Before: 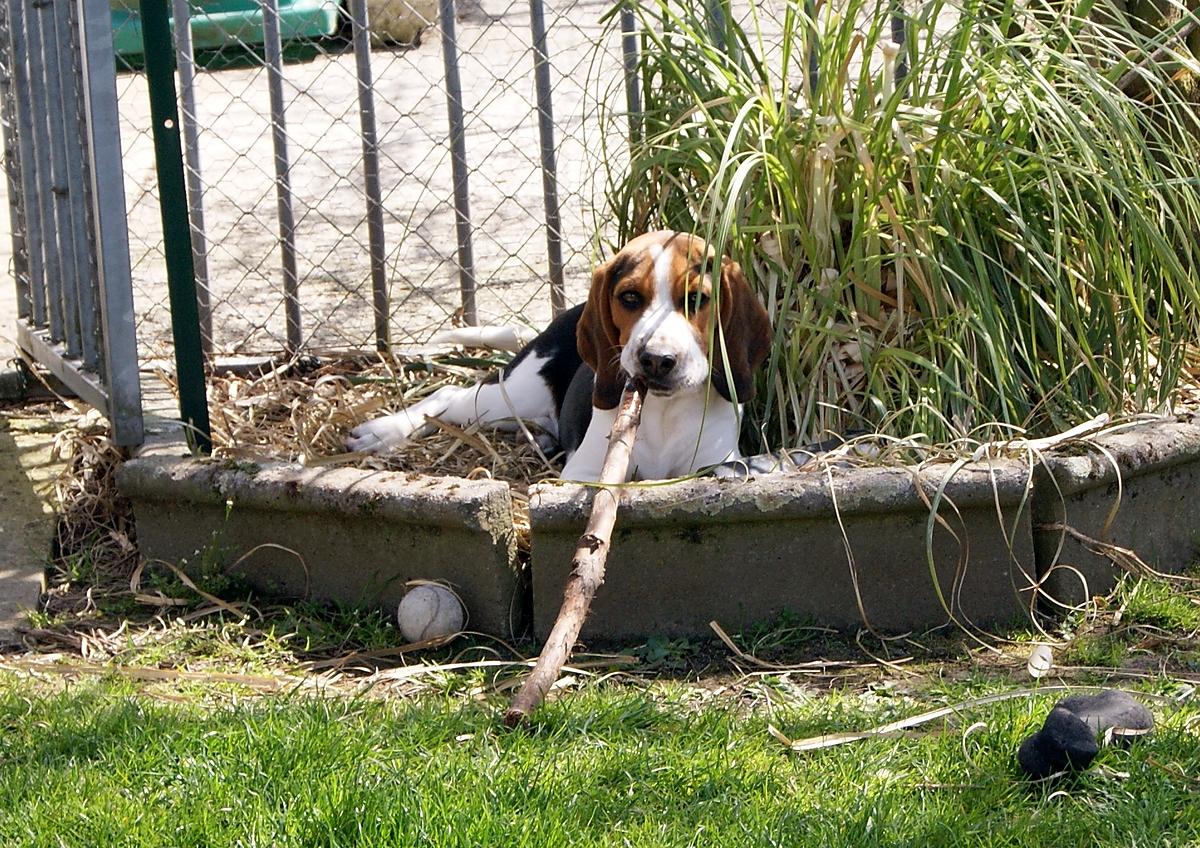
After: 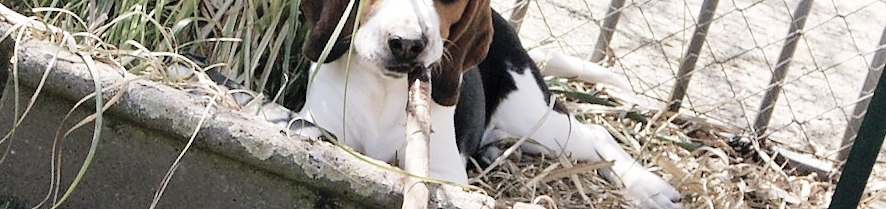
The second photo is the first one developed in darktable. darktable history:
crop and rotate: angle 16.12°, top 30.835%, bottom 35.653%
tone curve: curves: ch0 [(0, 0) (0.003, 0.008) (0.011, 0.017) (0.025, 0.027) (0.044, 0.043) (0.069, 0.059) (0.1, 0.086) (0.136, 0.112) (0.177, 0.152) (0.224, 0.203) (0.277, 0.277) (0.335, 0.346) (0.399, 0.439) (0.468, 0.527) (0.543, 0.613) (0.623, 0.693) (0.709, 0.787) (0.801, 0.863) (0.898, 0.927) (1, 1)], preserve colors none
velvia: on, module defaults
contrast brightness saturation: brightness 0.18, saturation -0.5
